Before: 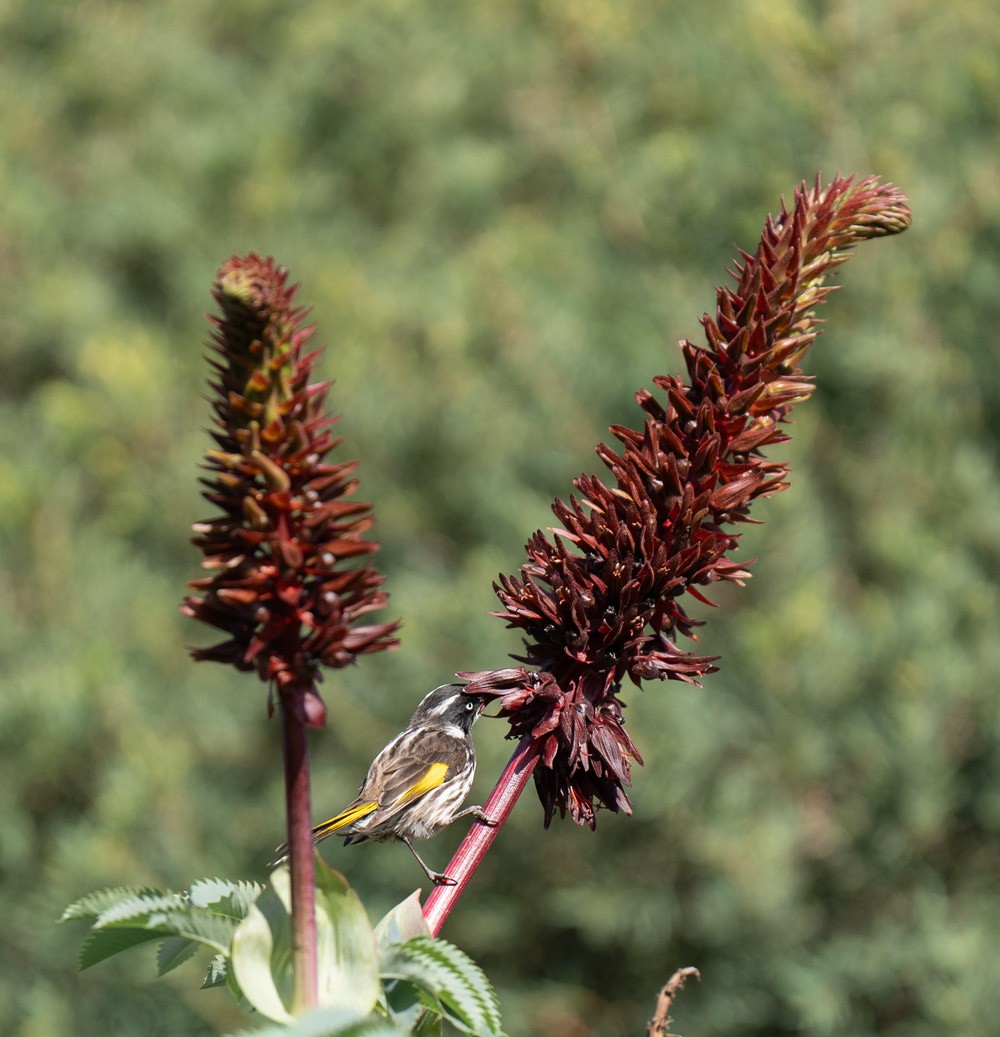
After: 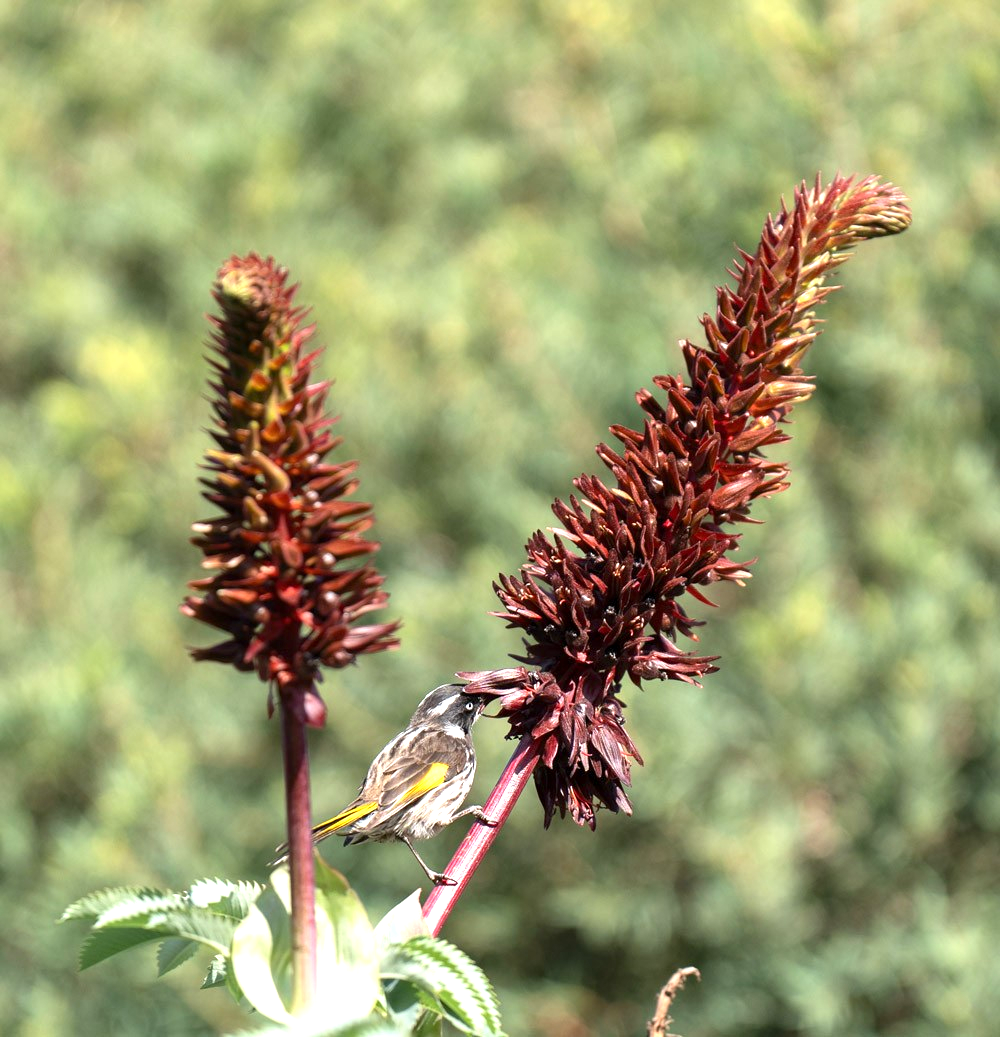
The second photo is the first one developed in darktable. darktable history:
exposure: black level correction 0.001, exposure 0.963 EV, compensate highlight preservation false
